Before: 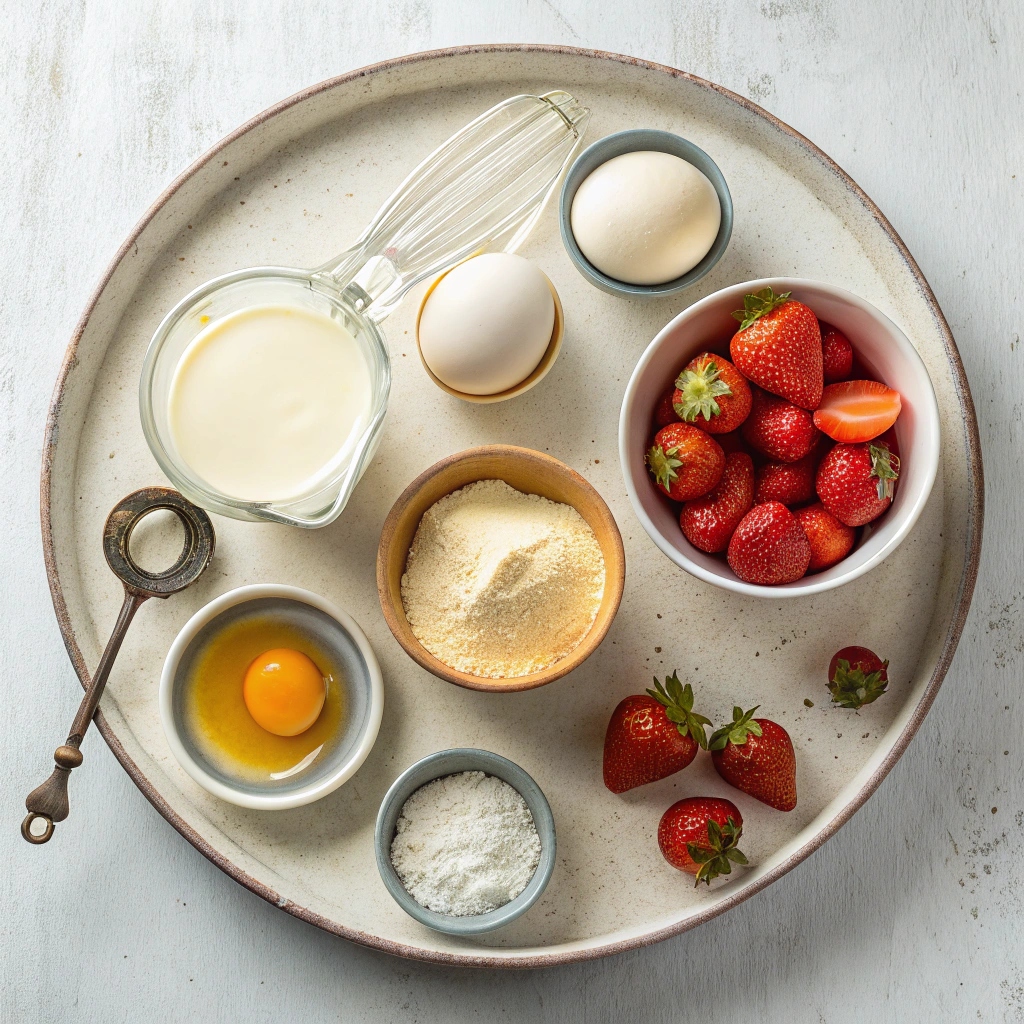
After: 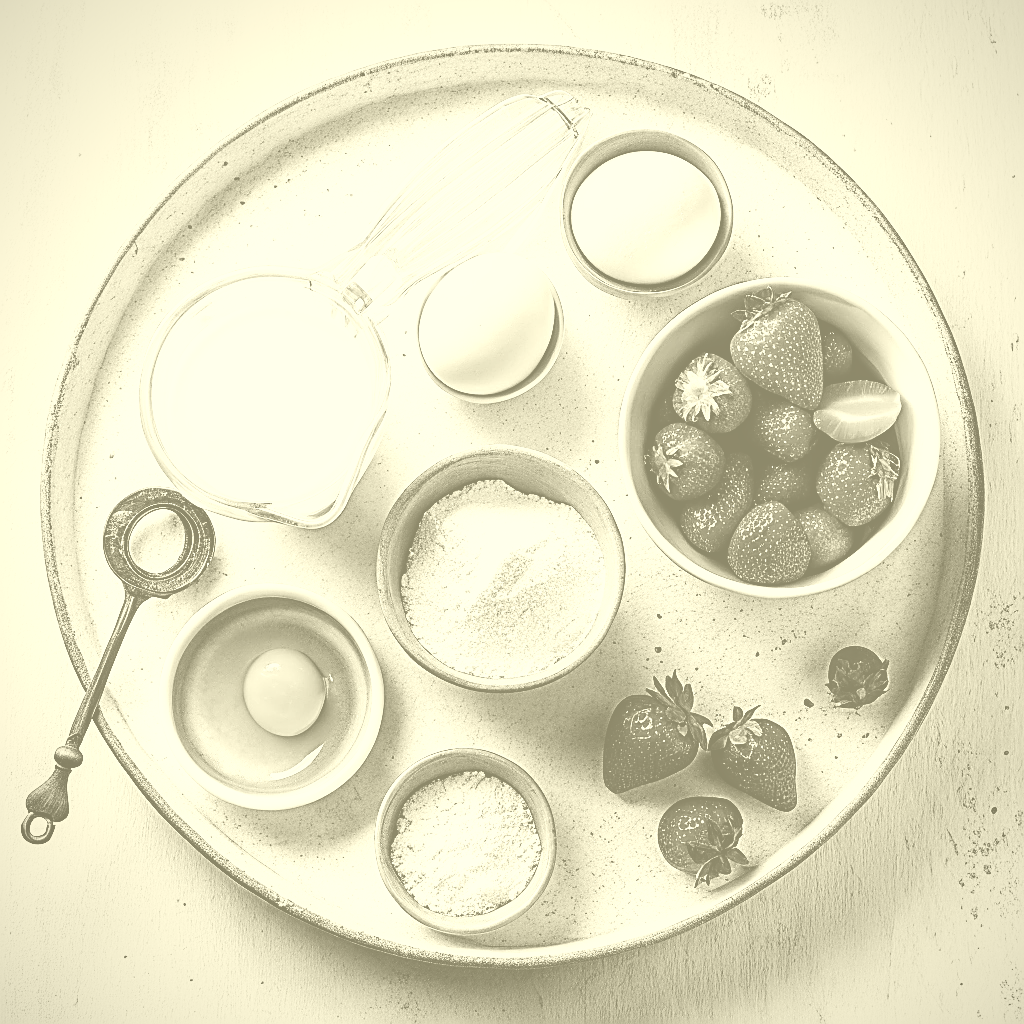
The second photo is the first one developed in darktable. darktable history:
sharpen: amount 1
base curve: curves: ch0 [(0, 0) (0.007, 0.004) (0.027, 0.03) (0.046, 0.07) (0.207, 0.54) (0.442, 0.872) (0.673, 0.972) (1, 1)], preserve colors none
vignetting: fall-off start 80.87%, fall-off radius 61.59%, brightness -0.384, saturation 0.007, center (0, 0.007), automatic ratio true, width/height ratio 1.418
contrast brightness saturation: contrast -0.03, brightness -0.59, saturation -1
colorize: hue 43.2°, saturation 40%, version 1
